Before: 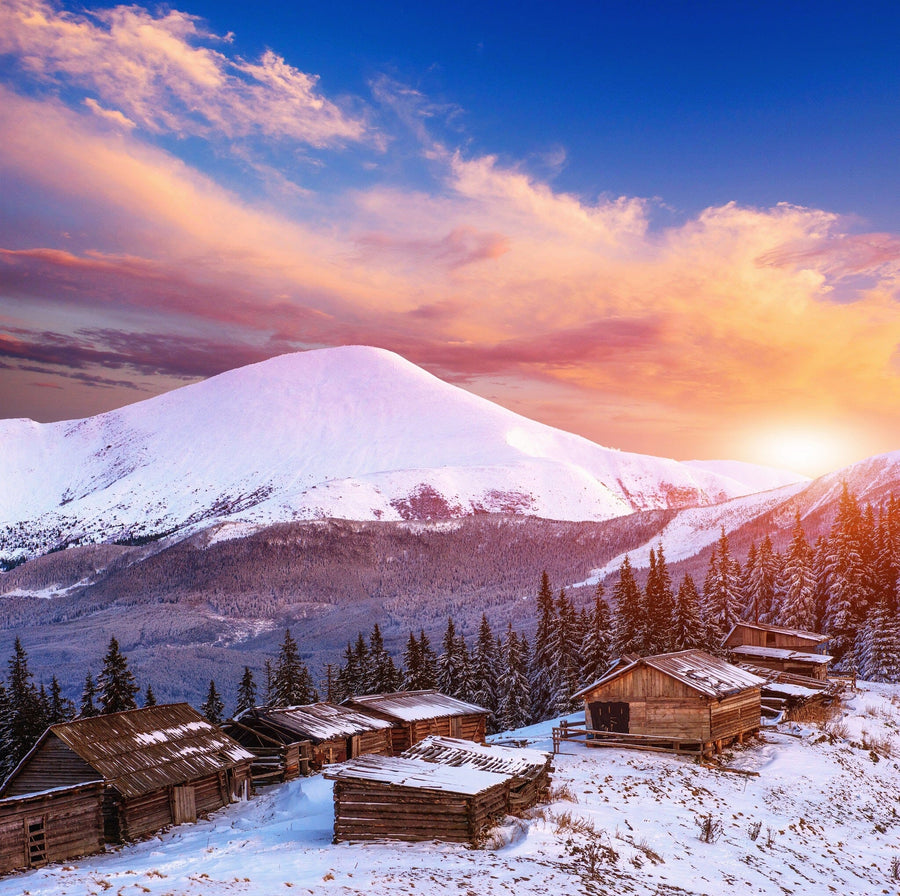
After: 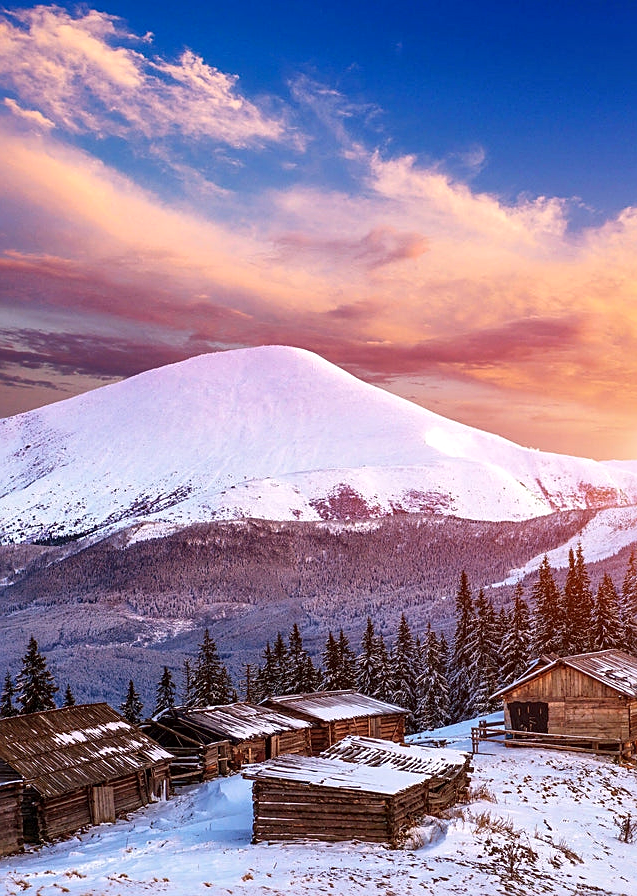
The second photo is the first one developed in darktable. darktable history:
local contrast: mode bilateral grid, contrast 20, coarseness 50, detail 141%, midtone range 0.2
tone equalizer: on, module defaults
crop and rotate: left 9.061%, right 20.142%
sharpen: on, module defaults
